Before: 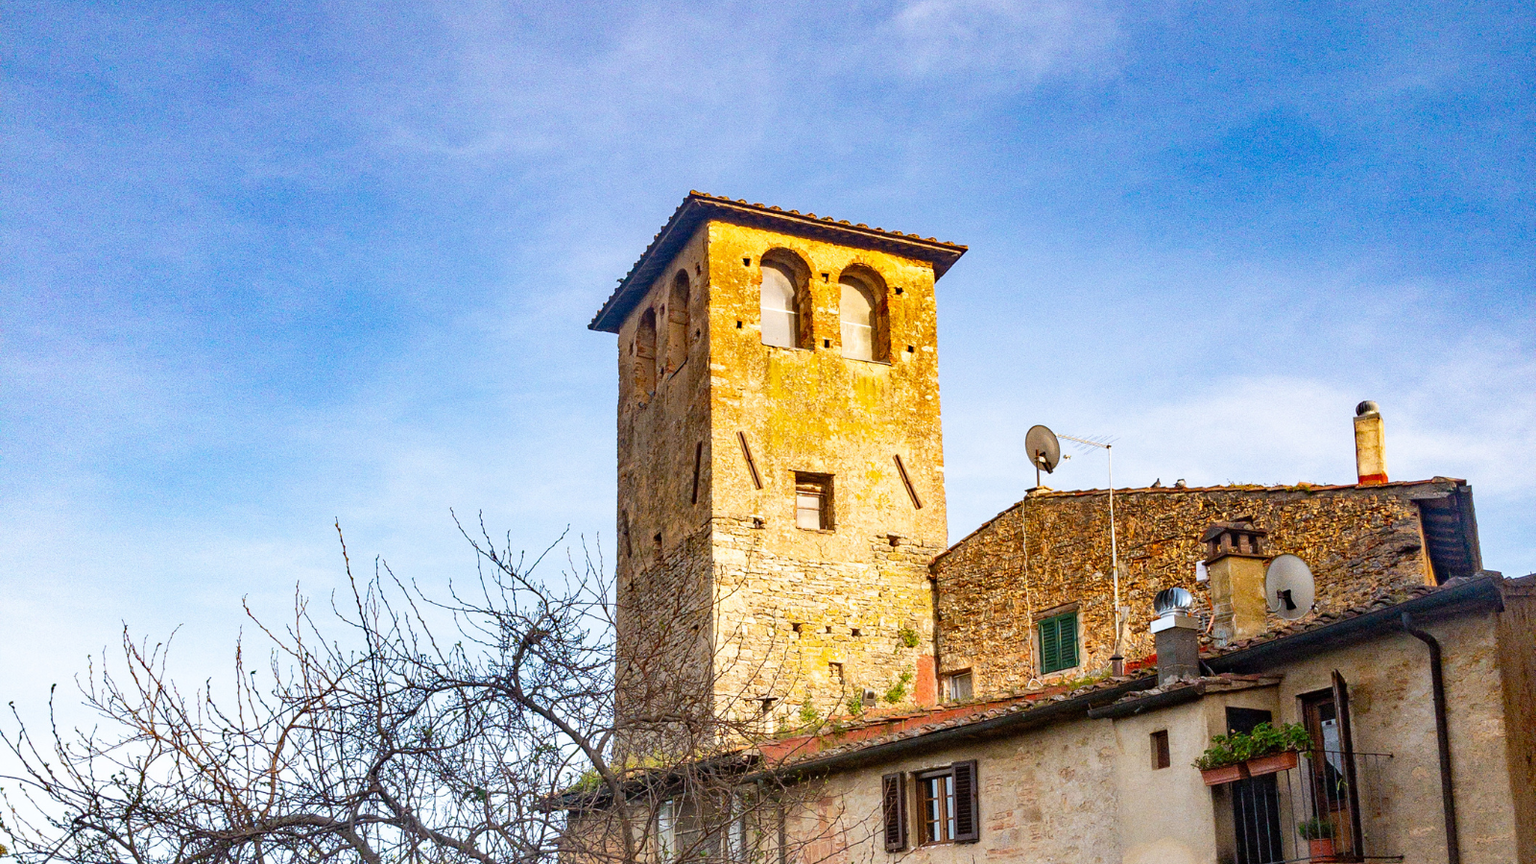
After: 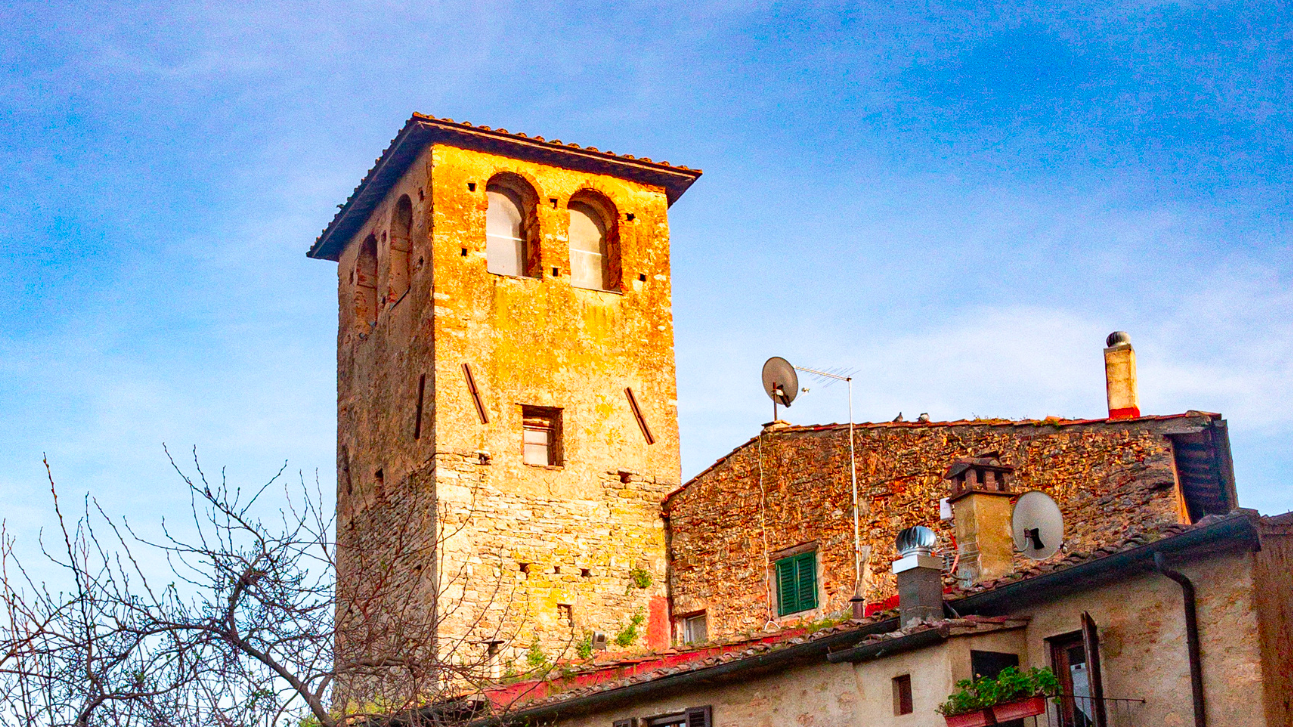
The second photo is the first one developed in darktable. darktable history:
crop: left 19.159%, top 9.58%, bottom 9.58%
color contrast: green-magenta contrast 1.73, blue-yellow contrast 1.15
